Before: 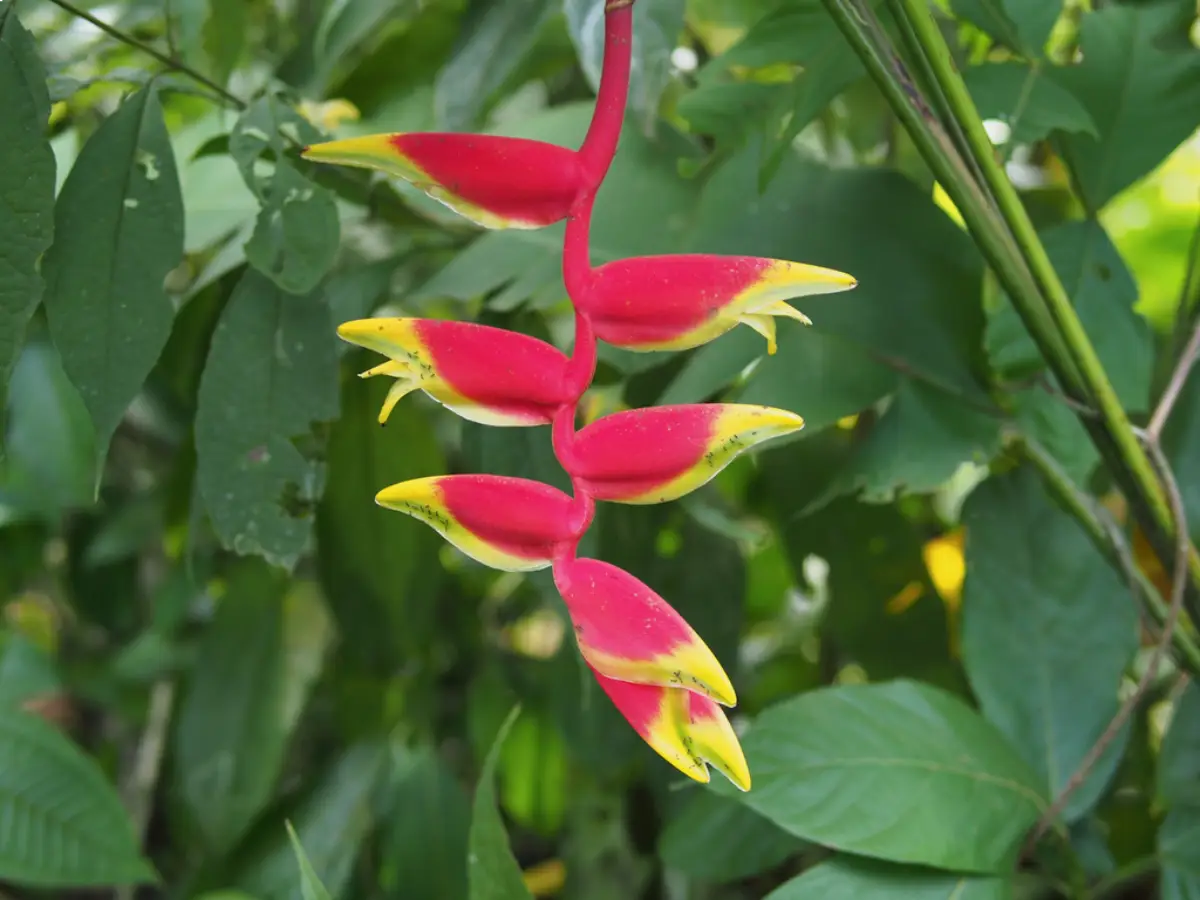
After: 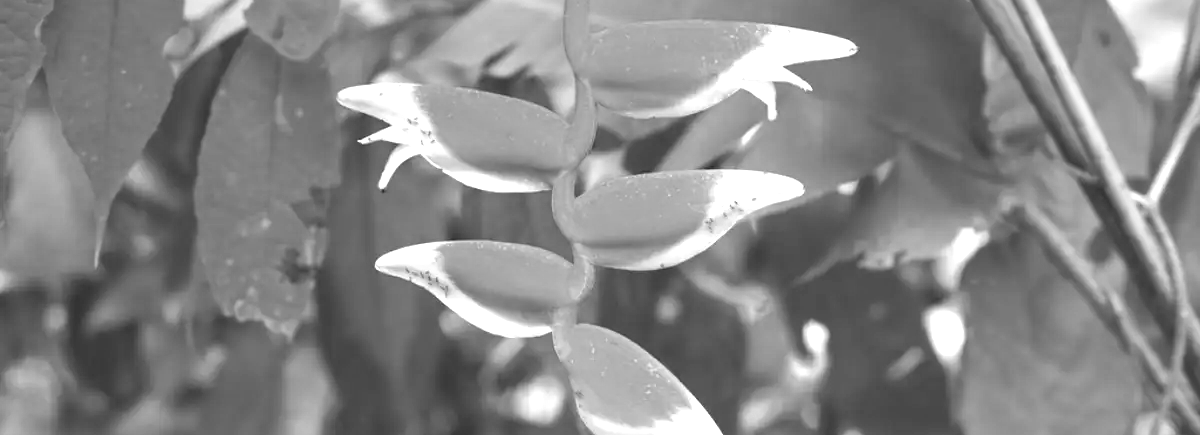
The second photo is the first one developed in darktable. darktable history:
crop and rotate: top 26.056%, bottom 25.543%
monochrome: on, module defaults
exposure: exposure 1.16 EV, compensate exposure bias true, compensate highlight preservation false
